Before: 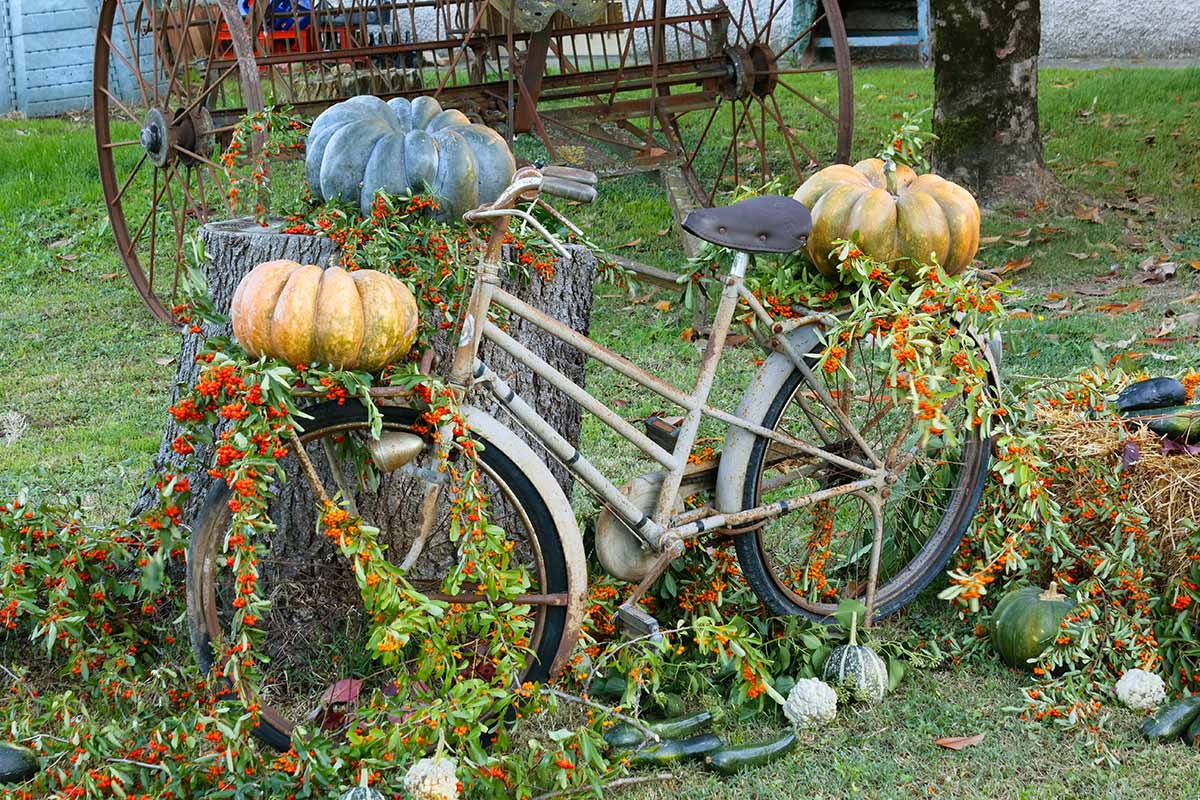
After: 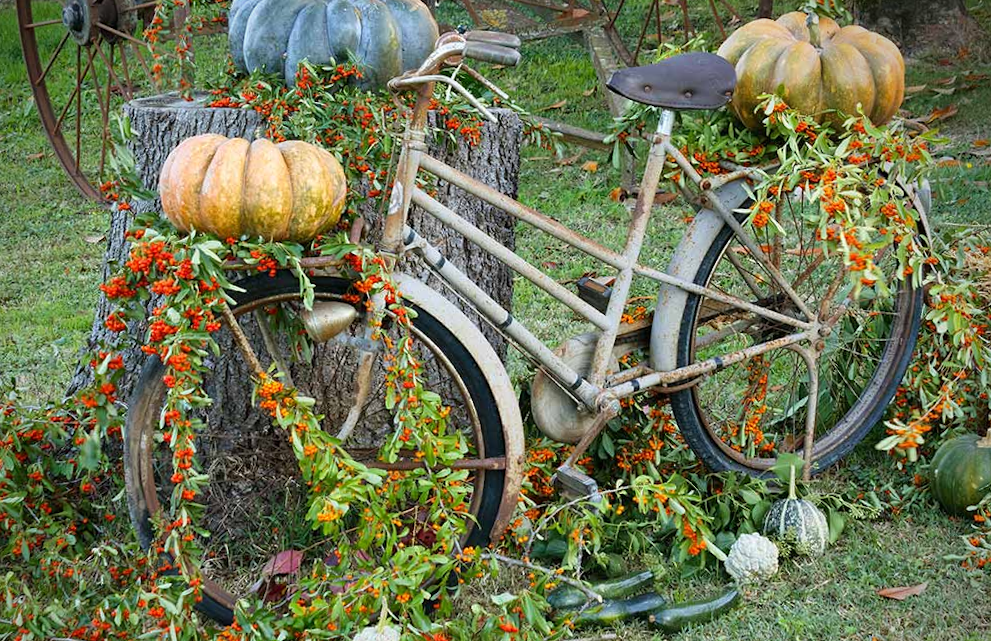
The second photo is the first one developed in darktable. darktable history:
crop and rotate: left 4.842%, top 15.51%, right 10.668%
rotate and perspective: rotation -2°, crop left 0.022, crop right 0.978, crop top 0.049, crop bottom 0.951
vignetting: brightness -0.629, saturation -0.007, center (-0.028, 0.239)
